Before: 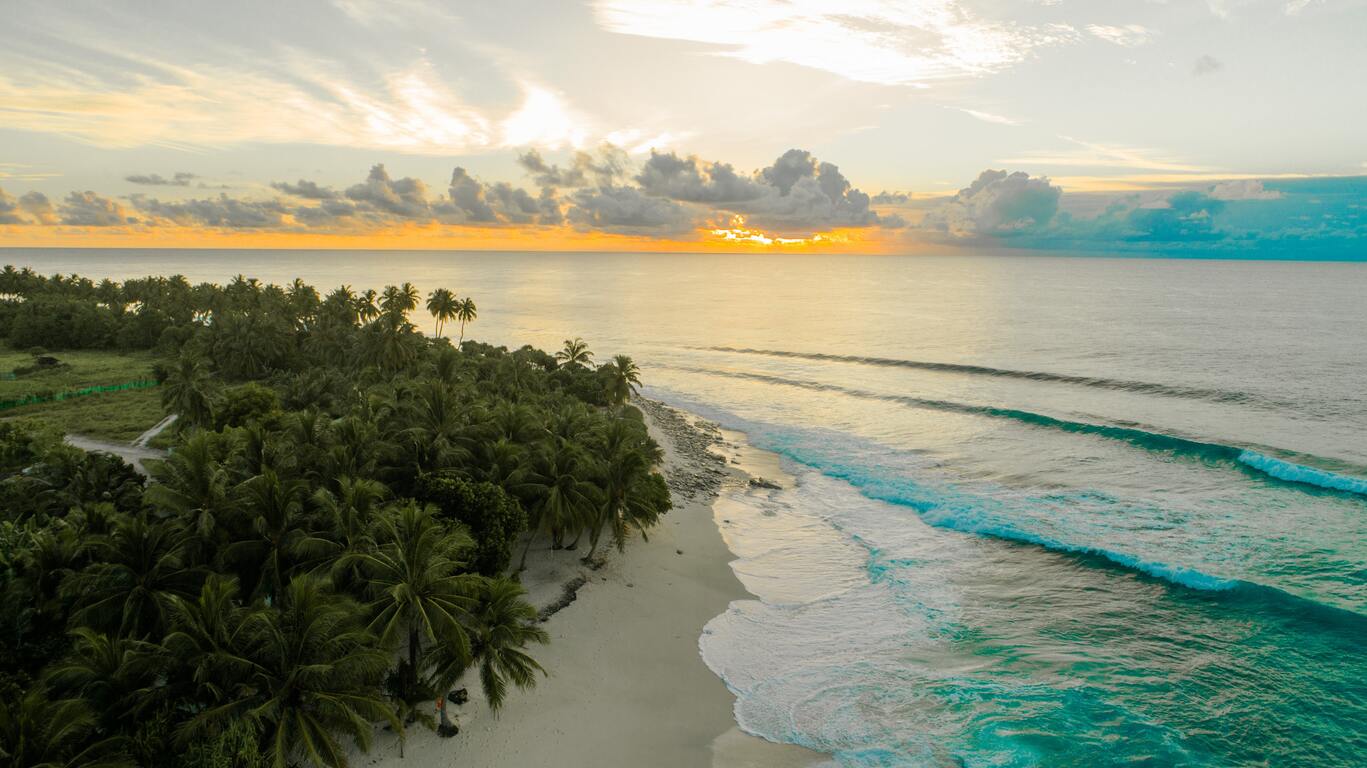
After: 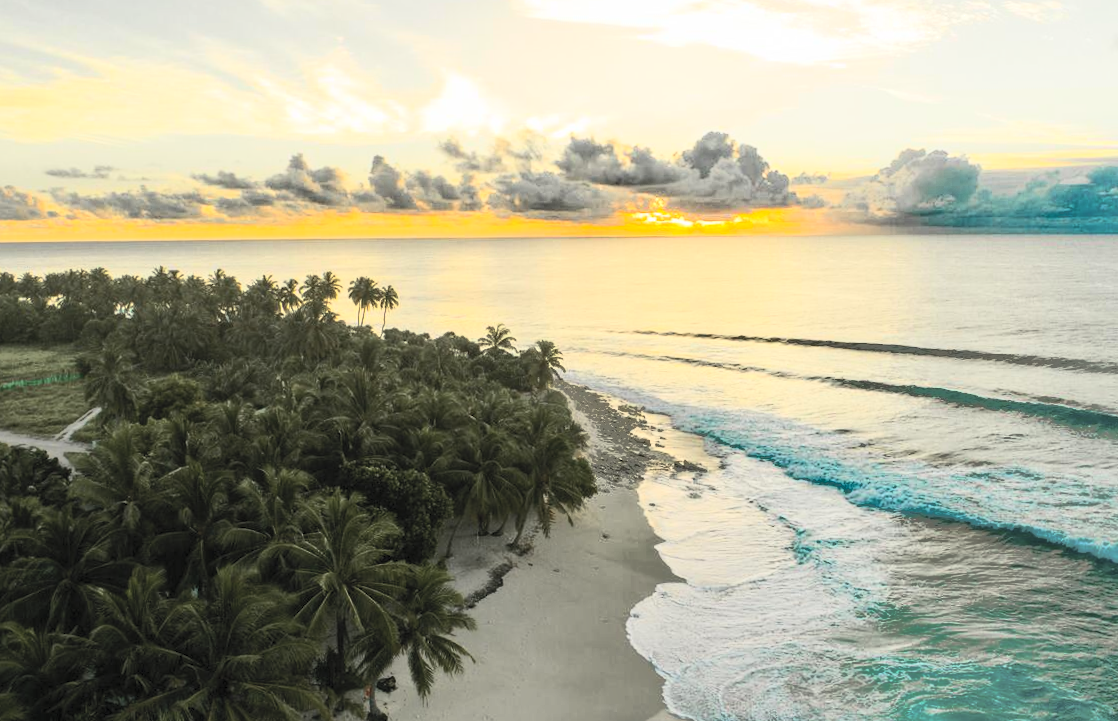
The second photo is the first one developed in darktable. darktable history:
crop and rotate: angle 1°, left 4.281%, top 0.642%, right 11.383%, bottom 2.486%
contrast brightness saturation: contrast 0.57, brightness 0.57, saturation -0.34
shadows and highlights: shadows 25, highlights -70
